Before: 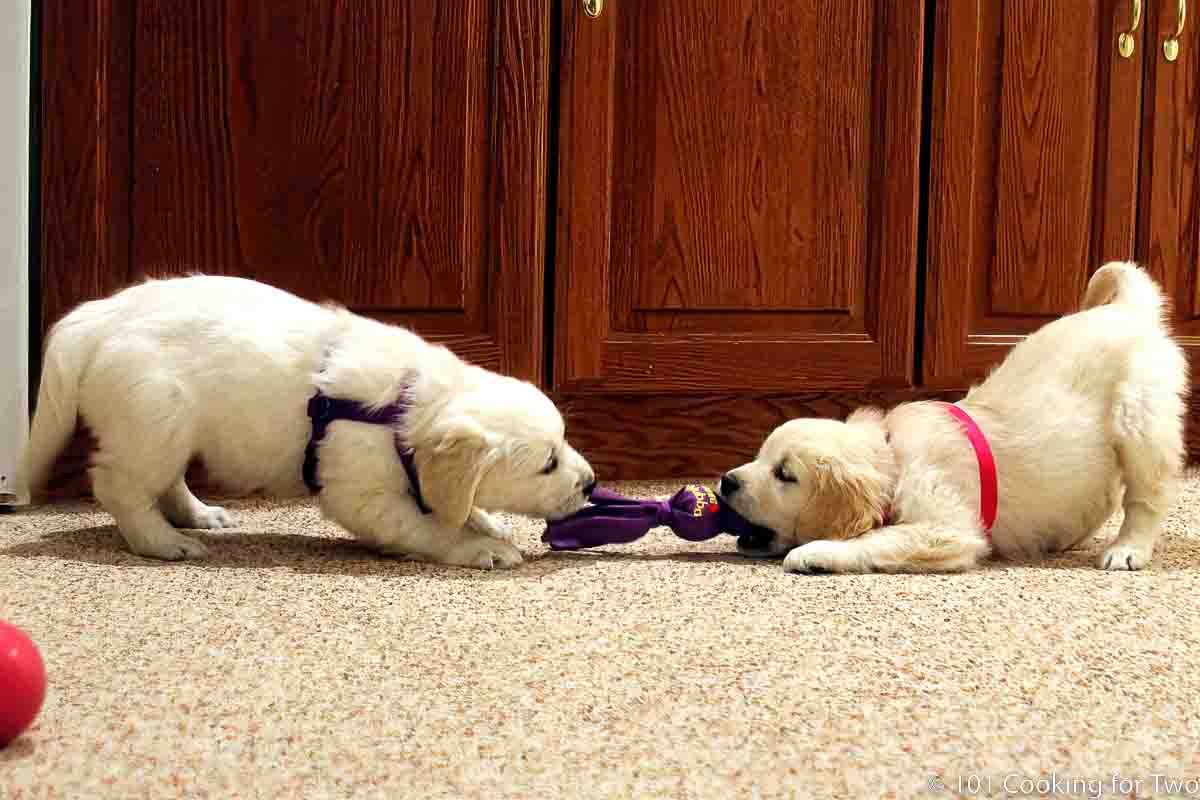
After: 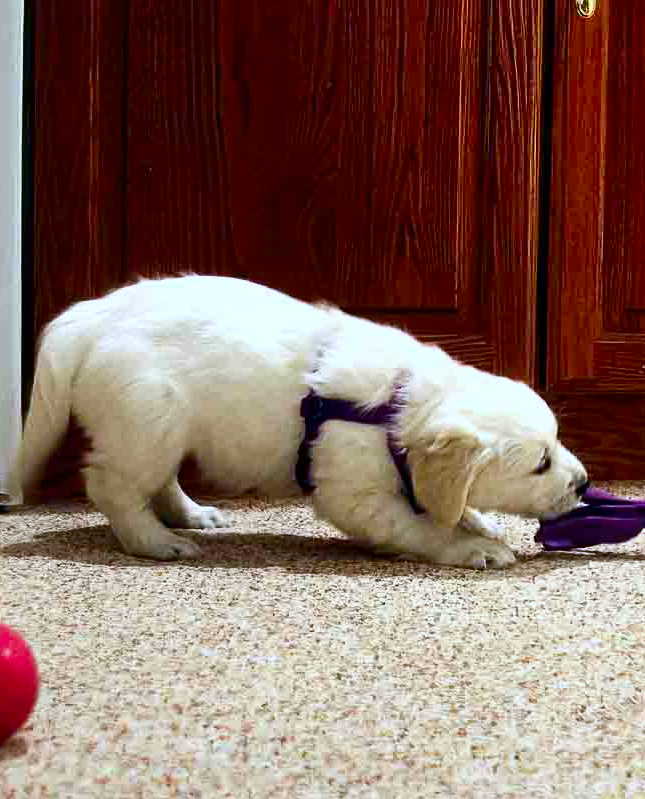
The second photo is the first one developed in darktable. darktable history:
crop: left 0.587%, right 45.588%, bottom 0.086%
white balance: red 0.931, blue 1.11
contrast brightness saturation: contrast 0.13, brightness -0.05, saturation 0.16
shadows and highlights: radius 264.75, soften with gaussian
